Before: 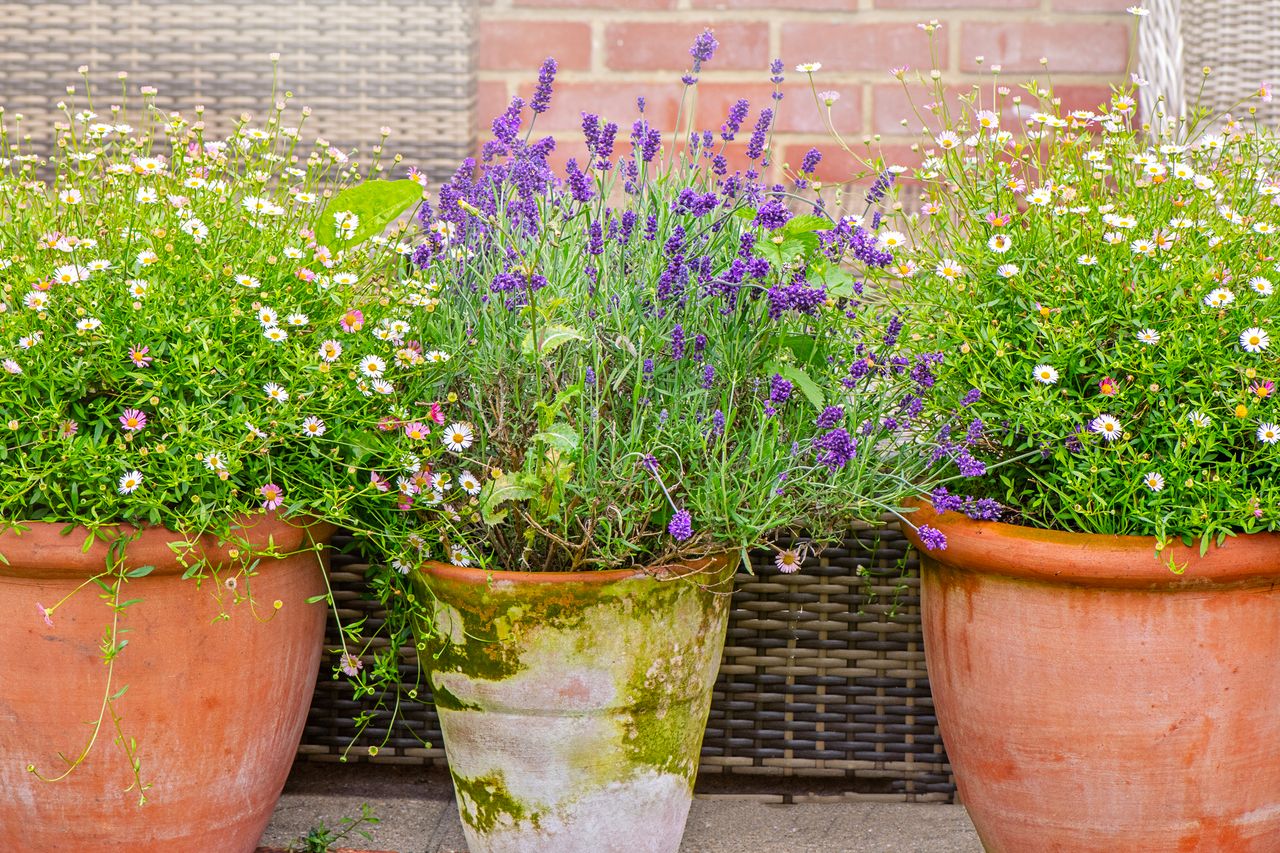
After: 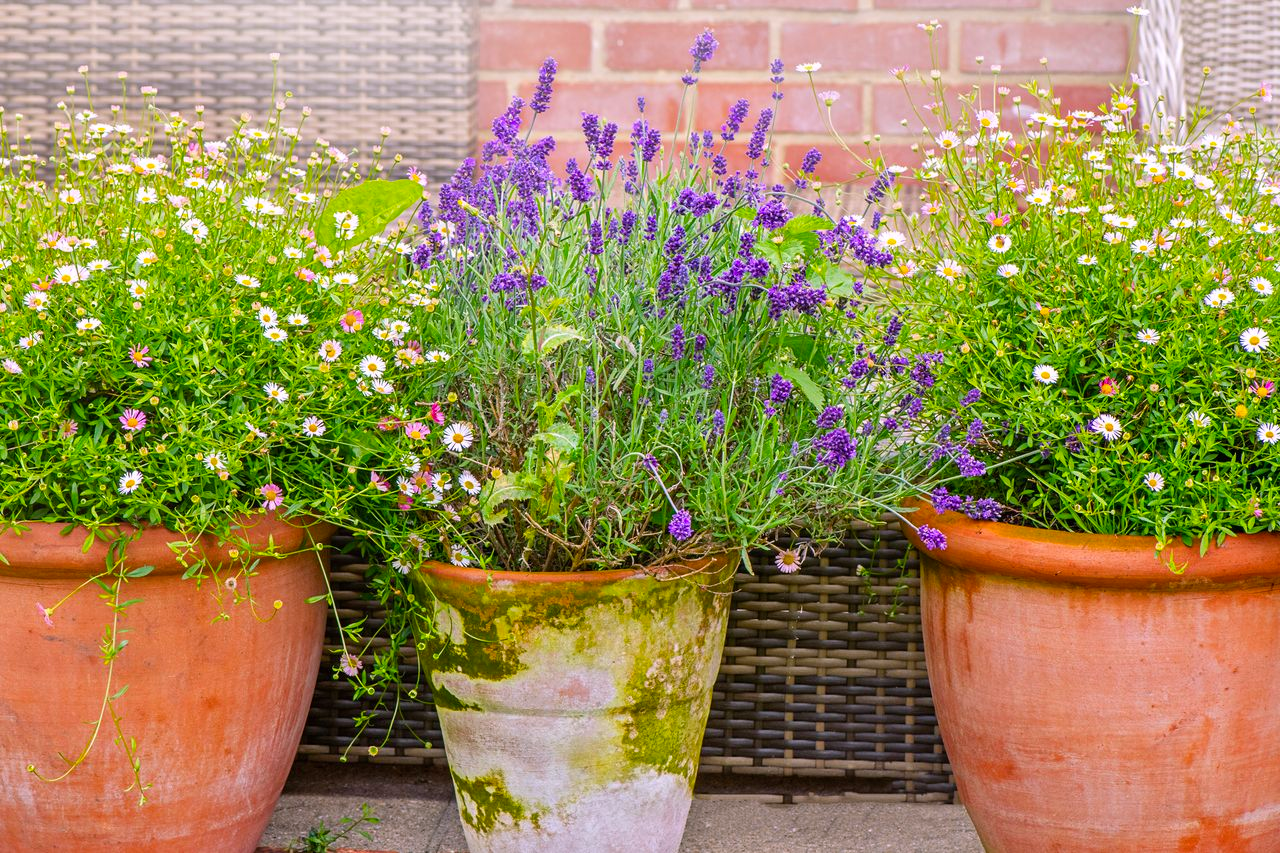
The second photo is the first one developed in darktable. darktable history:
color balance rgb: shadows lift › hue 87.08°, highlights gain › chroma 2.026%, highlights gain › hue 289.5°, perceptual saturation grading › global saturation 14.761%
